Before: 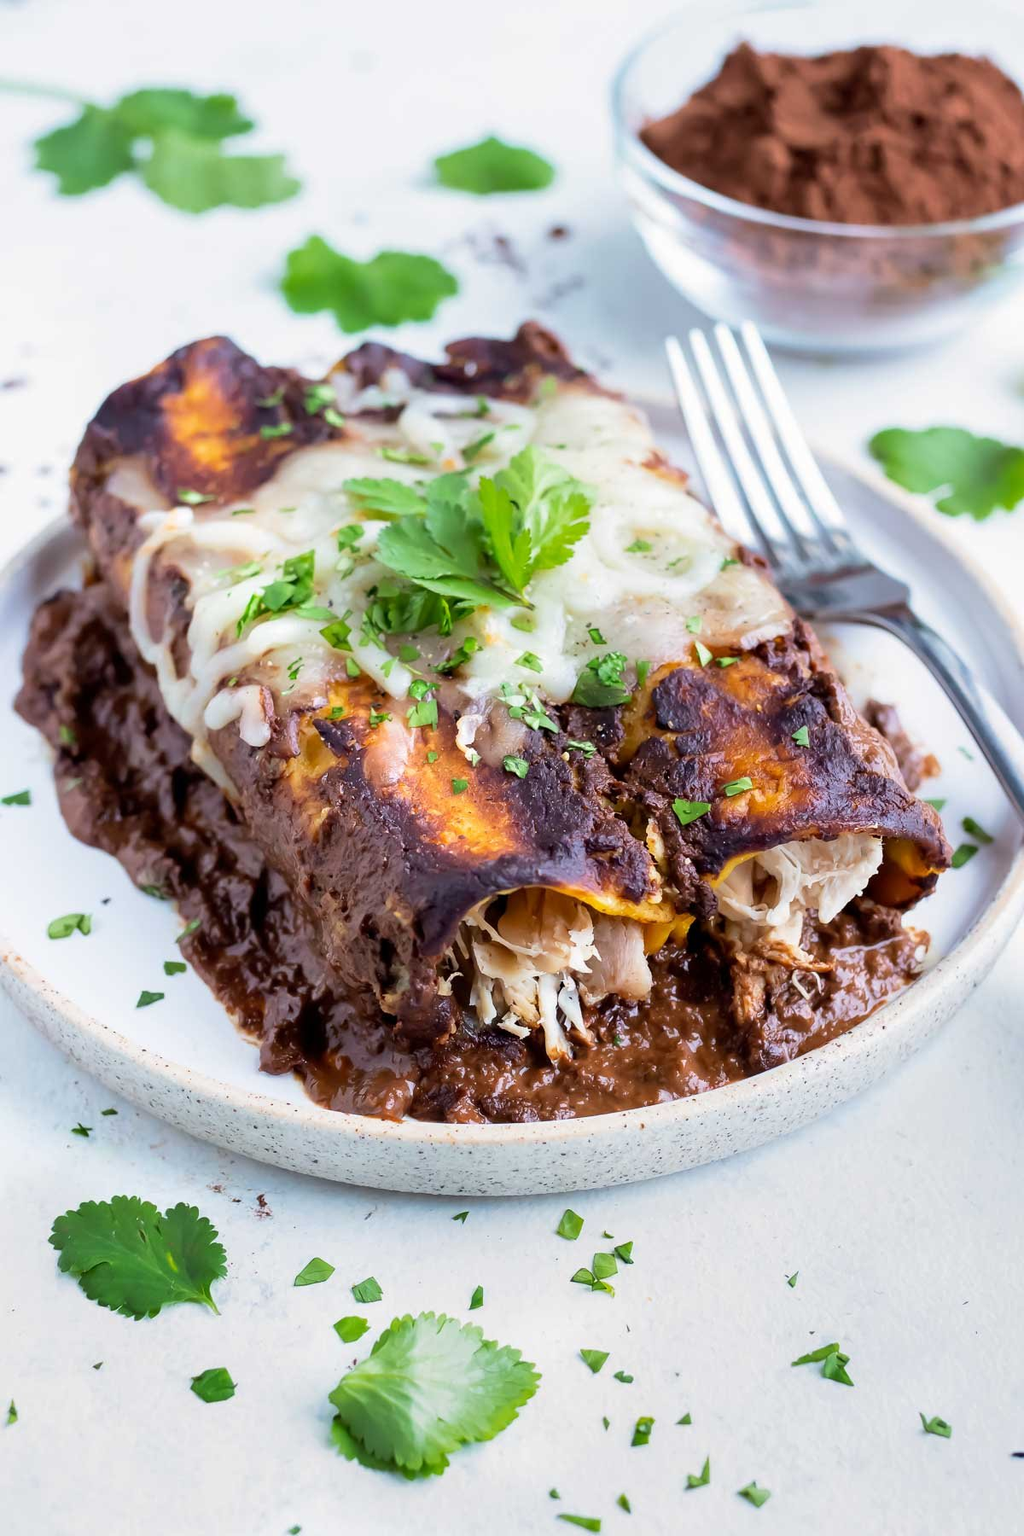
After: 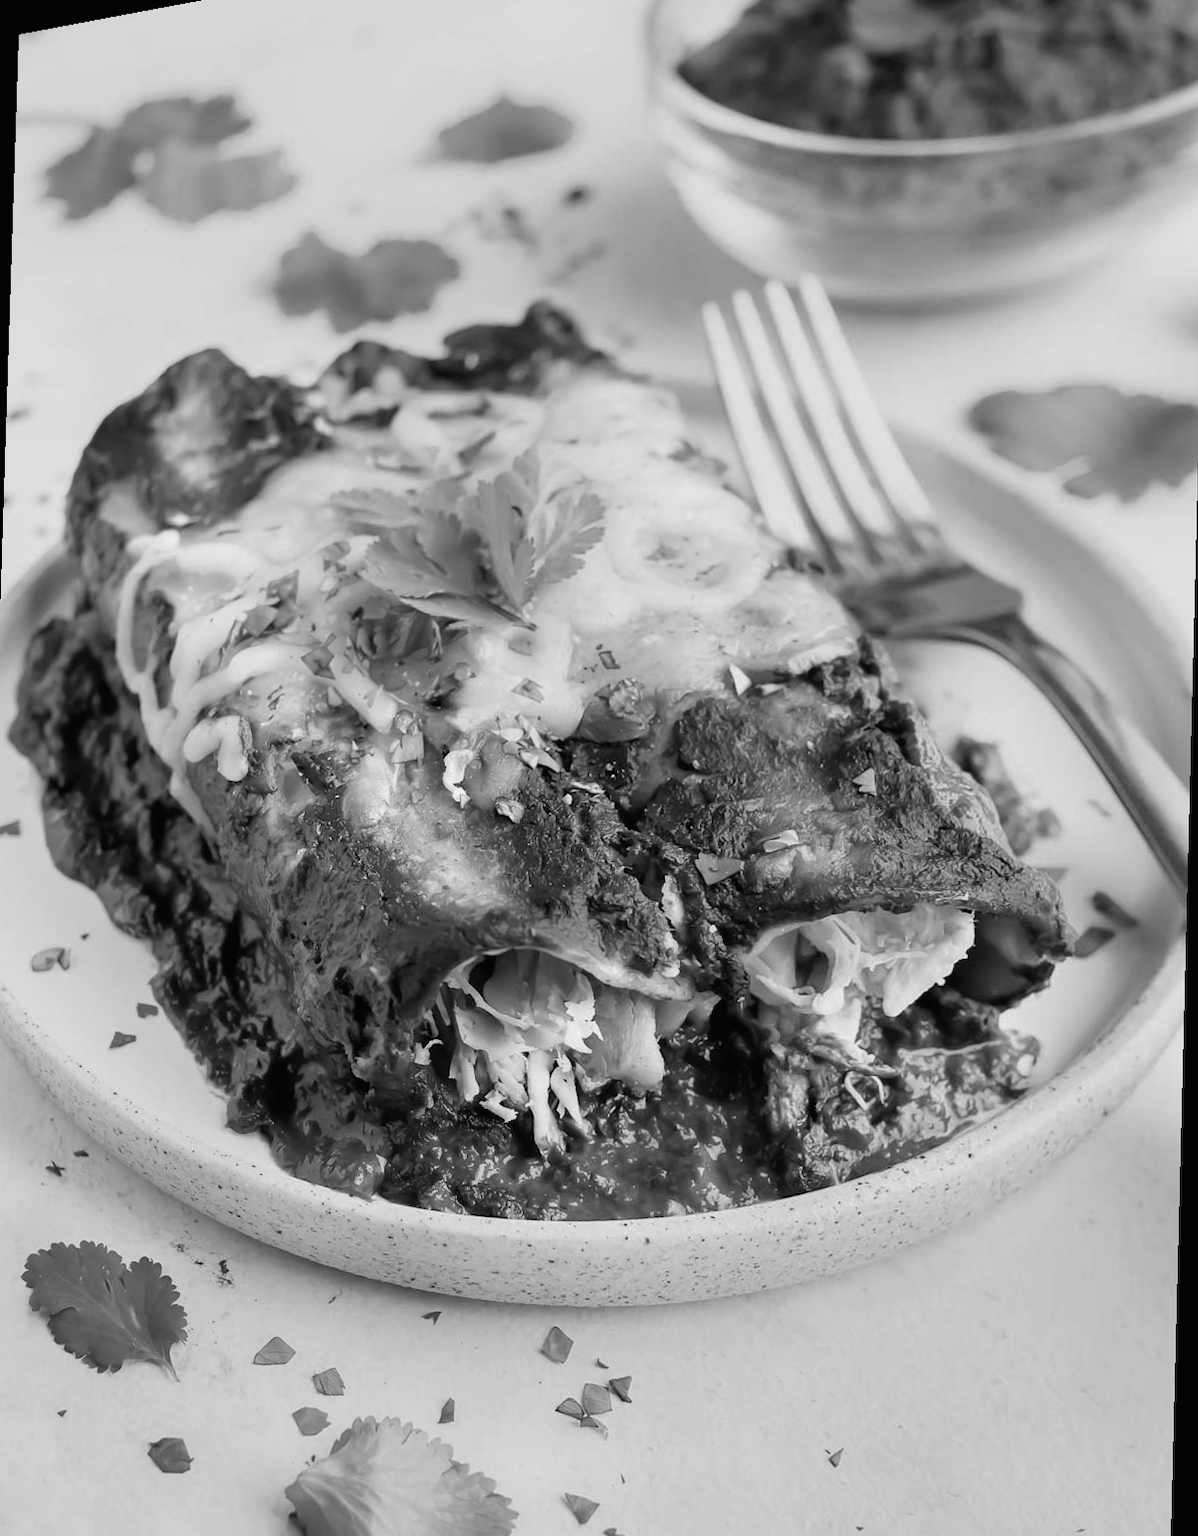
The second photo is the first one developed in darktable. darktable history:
exposure: compensate highlight preservation false
monochrome: a 26.22, b 42.67, size 0.8
contrast brightness saturation: contrast -0.02, brightness -0.01, saturation 0.03
rotate and perspective: rotation 1.69°, lens shift (vertical) -0.023, lens shift (horizontal) -0.291, crop left 0.025, crop right 0.988, crop top 0.092, crop bottom 0.842
velvia: on, module defaults
